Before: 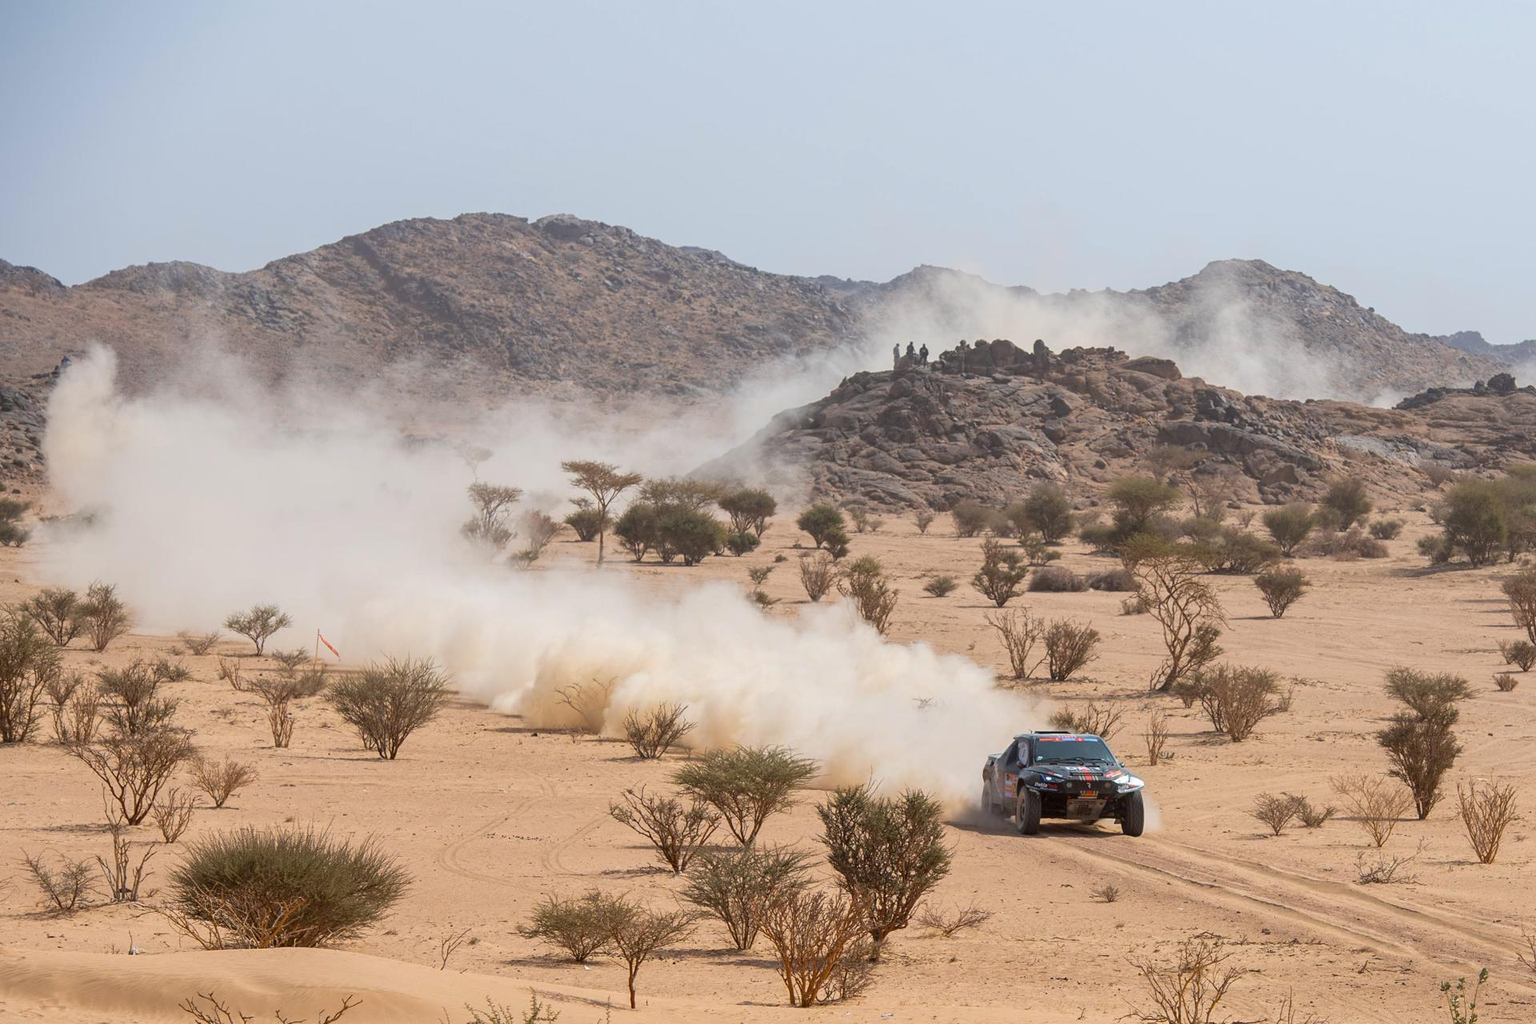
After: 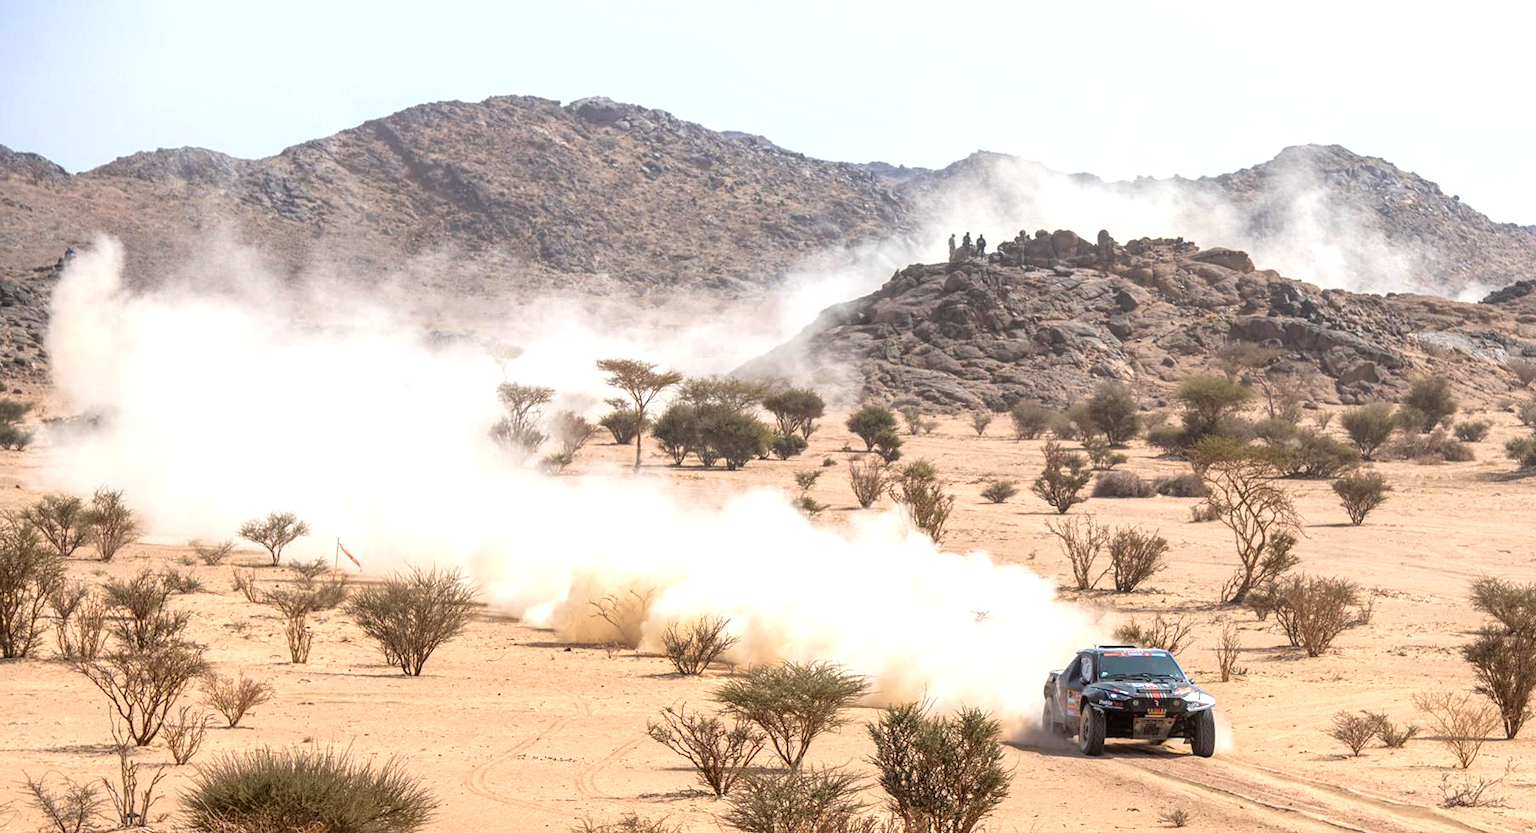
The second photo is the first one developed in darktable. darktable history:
tone equalizer: -8 EV -0.733 EV, -7 EV -0.732 EV, -6 EV -0.57 EV, -5 EV -0.422 EV, -3 EV 0.401 EV, -2 EV 0.6 EV, -1 EV 0.701 EV, +0 EV 0.765 EV
crop and rotate: angle 0.033°, top 12.05%, right 5.749%, bottom 11.177%
local contrast: on, module defaults
